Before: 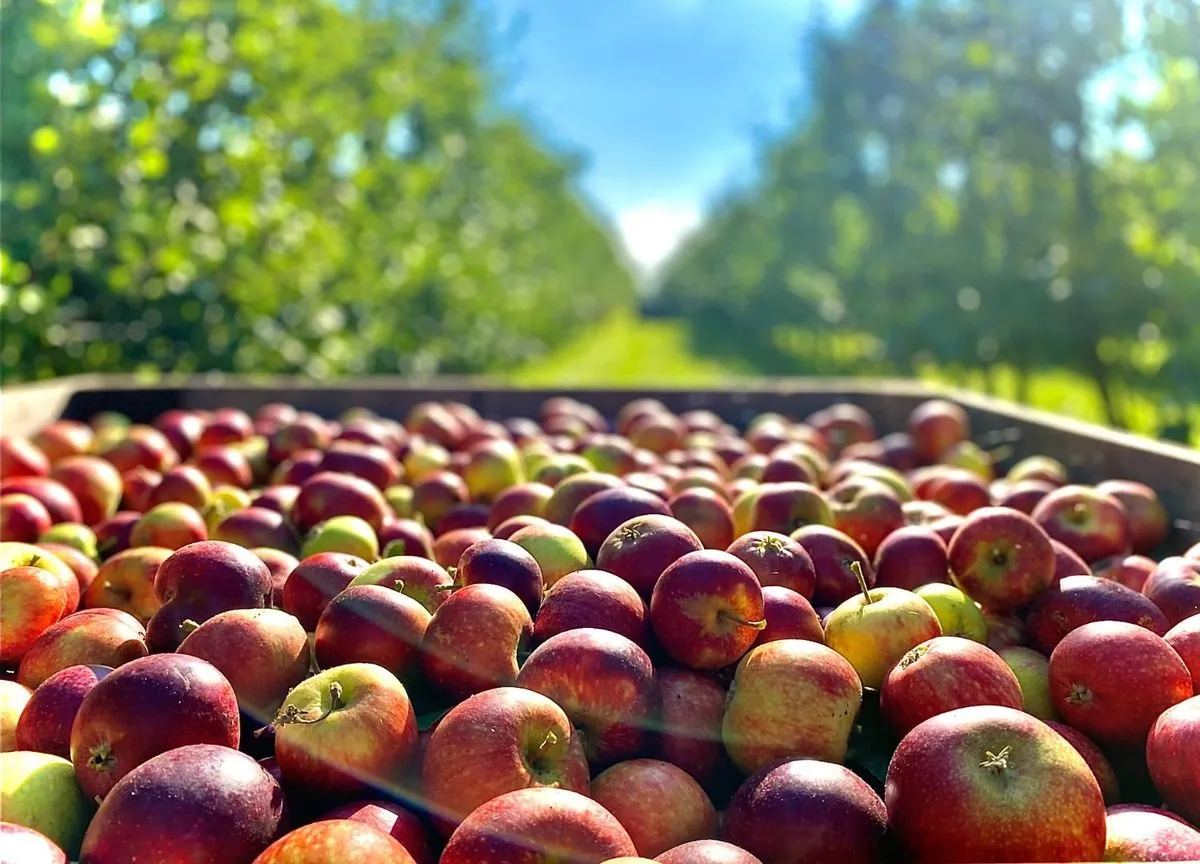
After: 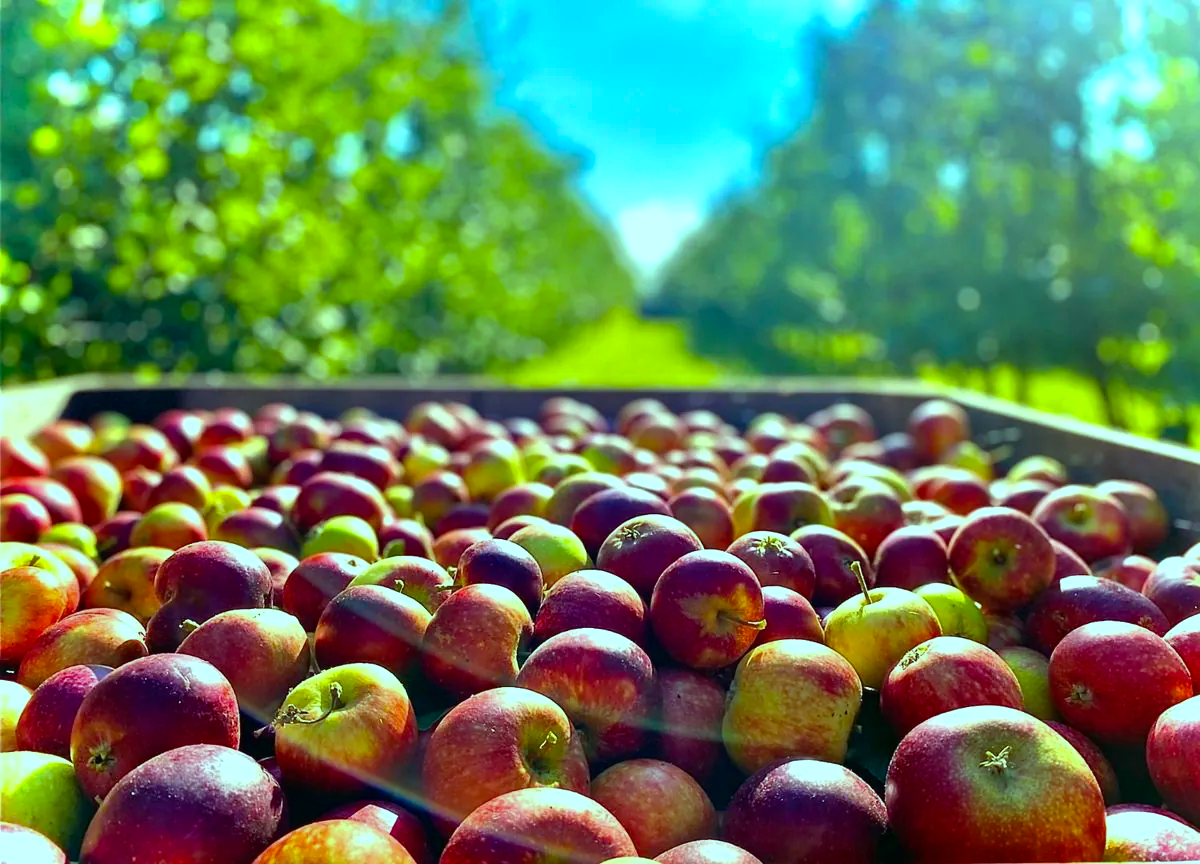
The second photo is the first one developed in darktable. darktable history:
color balance rgb: perceptual saturation grading › global saturation 25%, global vibrance 20%
color balance: mode lift, gamma, gain (sRGB), lift [0.997, 0.979, 1.021, 1.011], gamma [1, 1.084, 0.916, 0.998], gain [1, 0.87, 1.13, 1.101], contrast 4.55%, contrast fulcrum 38.24%, output saturation 104.09%
